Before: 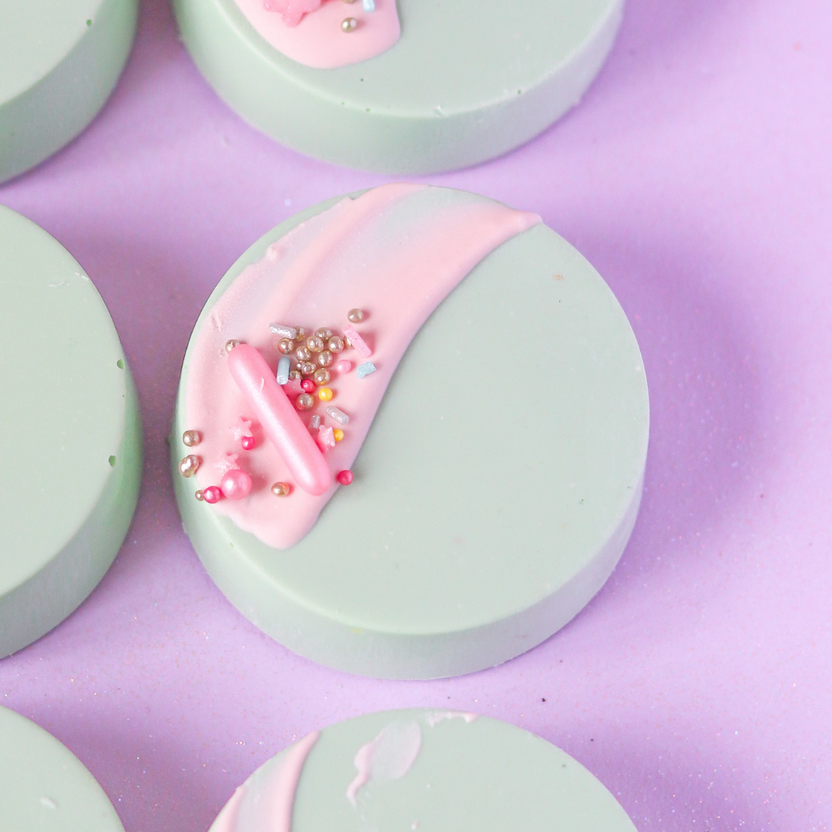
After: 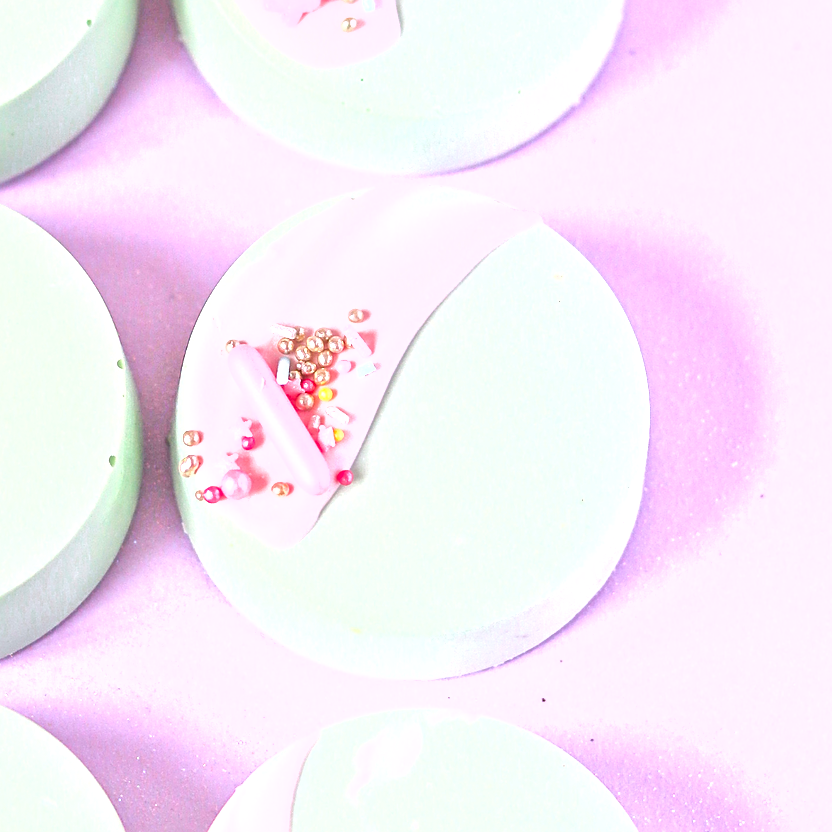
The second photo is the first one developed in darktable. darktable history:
sharpen: on, module defaults
fill light: on, module defaults
local contrast: mode bilateral grid, contrast 20, coarseness 20, detail 150%, midtone range 0.2
exposure: exposure 0.95 EV, compensate highlight preservation false
